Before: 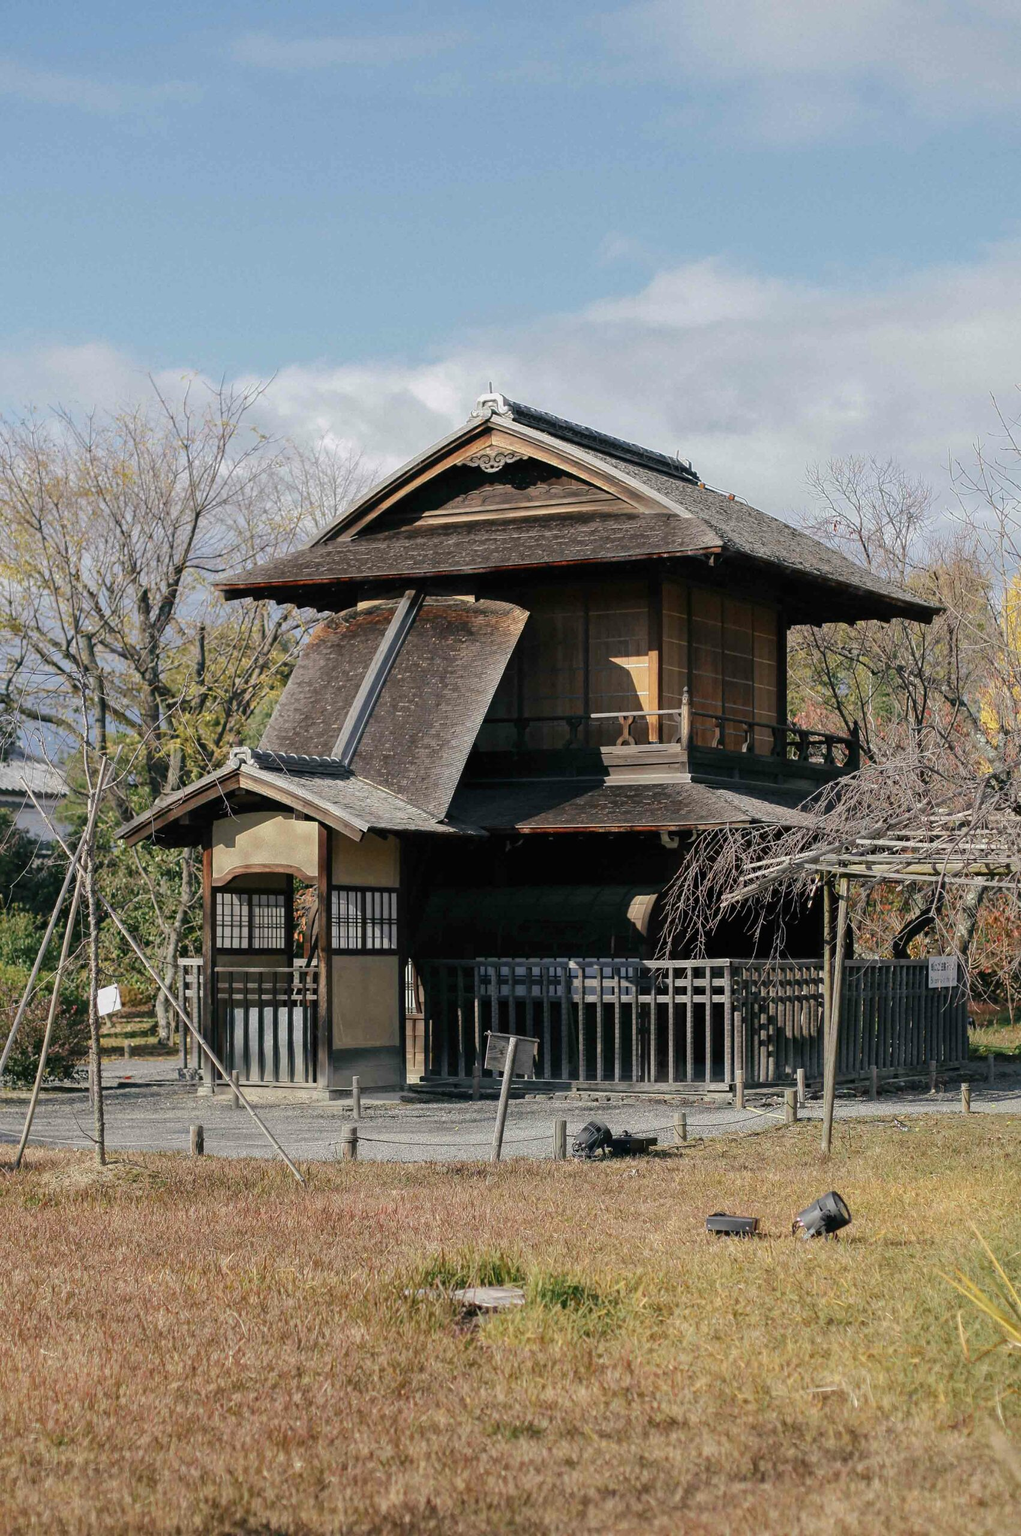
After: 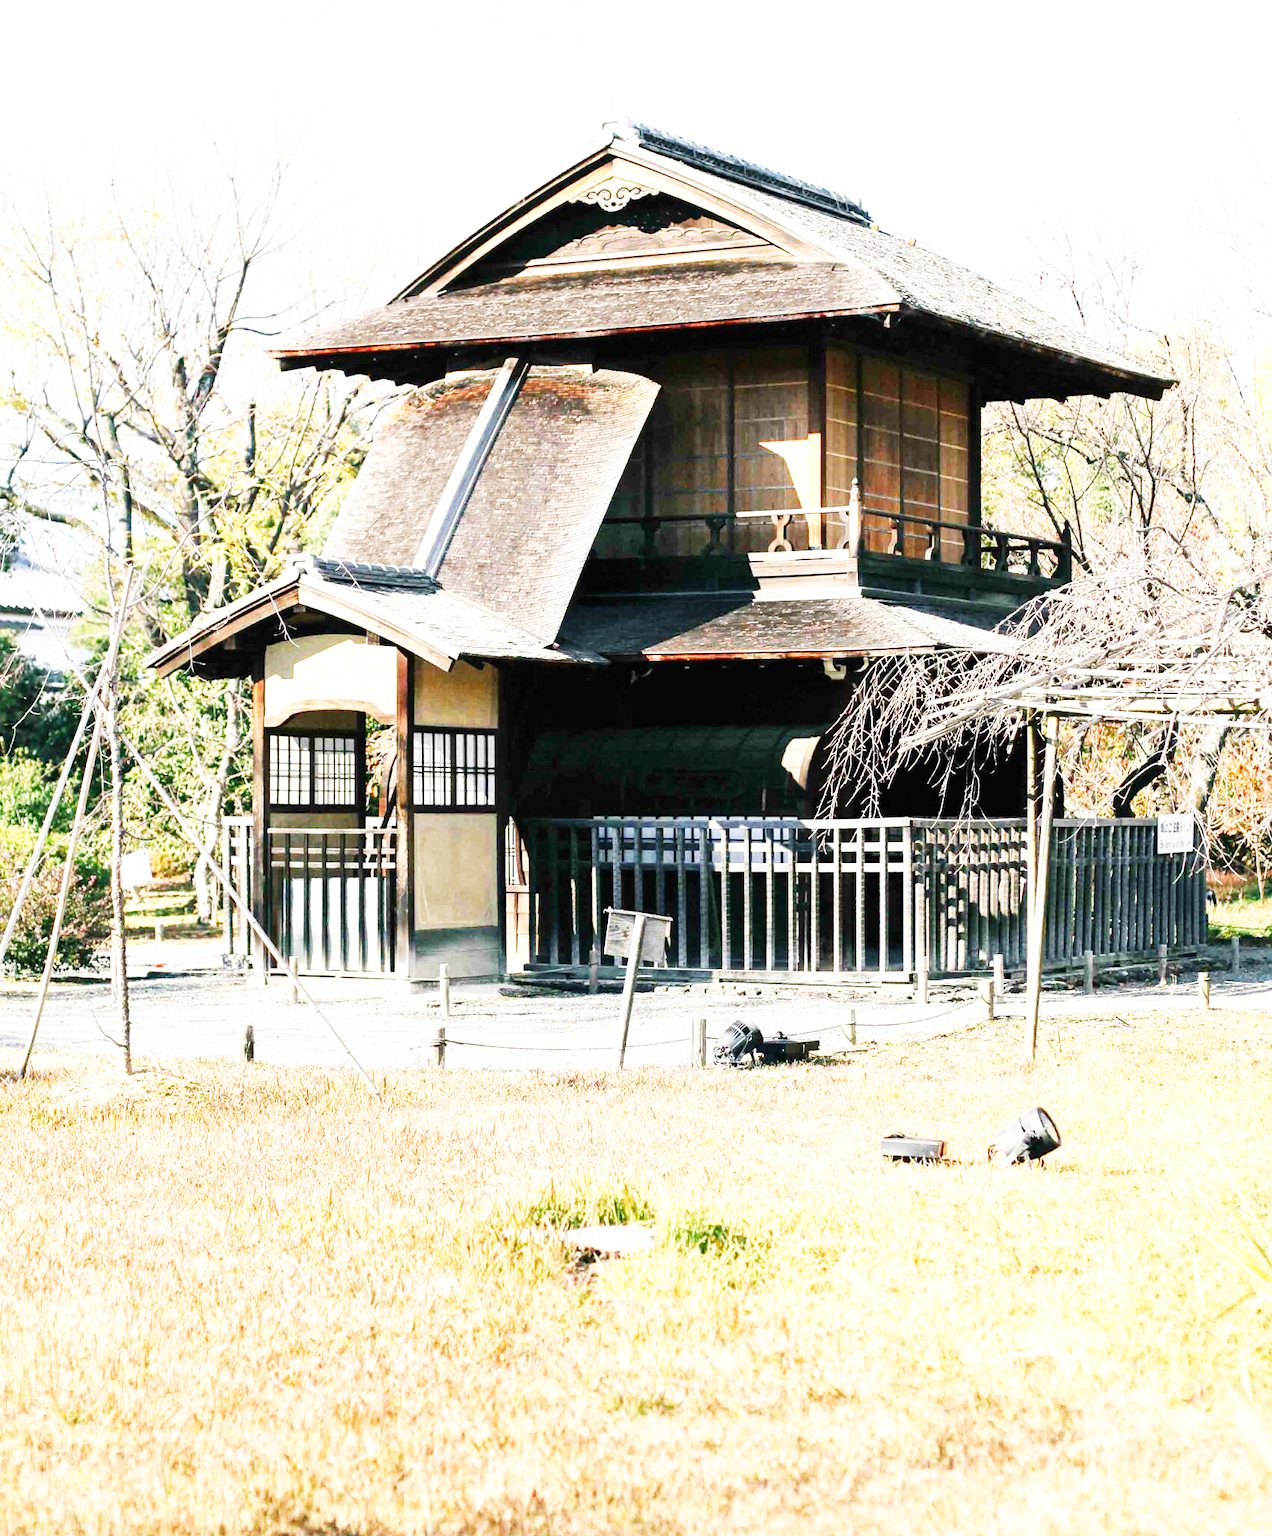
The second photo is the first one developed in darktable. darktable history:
exposure: black level correction 0, exposure 1.299 EV, compensate highlight preservation false
crop and rotate: top 19.749%
base curve: curves: ch0 [(0, 0) (0.007, 0.004) (0.027, 0.03) (0.046, 0.07) (0.207, 0.54) (0.442, 0.872) (0.673, 0.972) (1, 1)], preserve colors none
